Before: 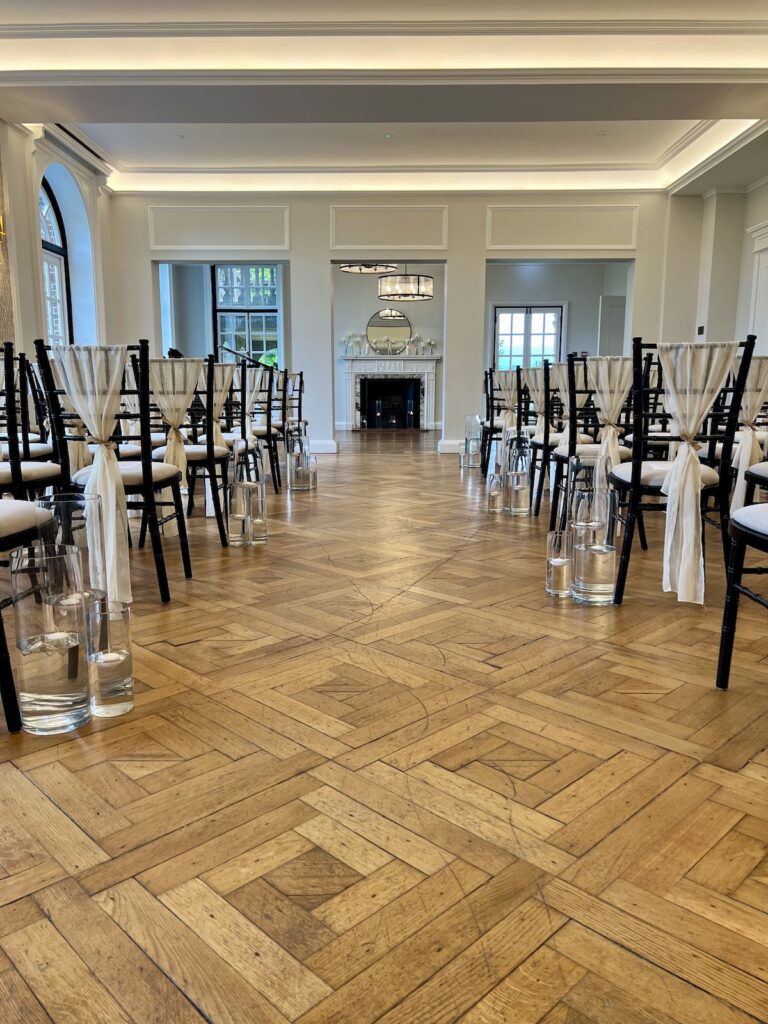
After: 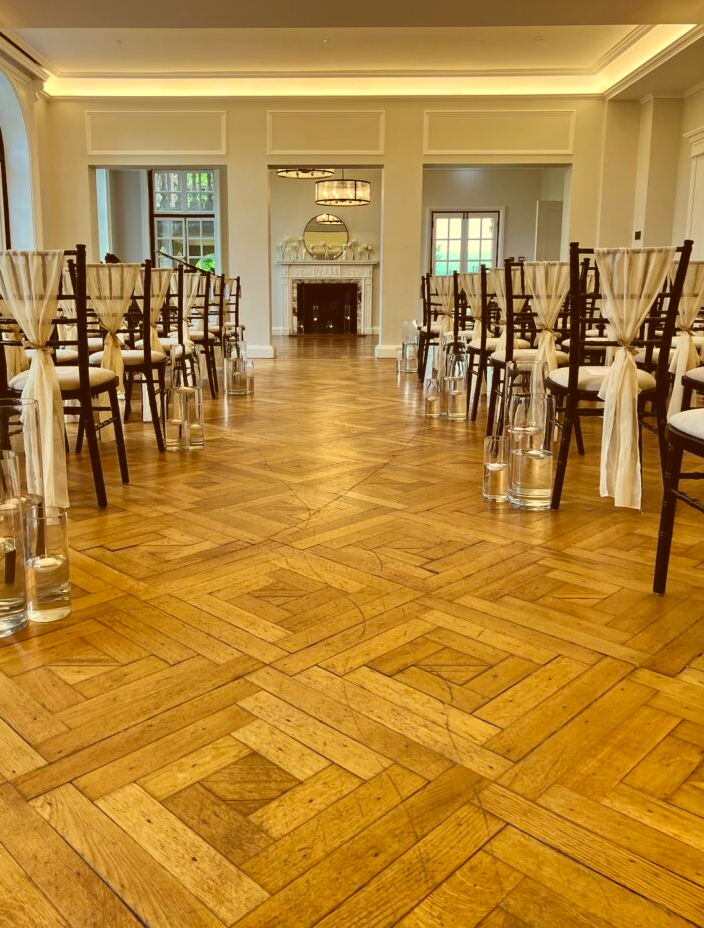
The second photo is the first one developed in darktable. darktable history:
exposure: black level correction -0.009, exposure 0.067 EV, compensate highlight preservation false
crop and rotate: left 8.26%, top 9.311%
color correction: highlights a* 1.11, highlights b* 24.73, shadows a* 15.11, shadows b* 24.15
